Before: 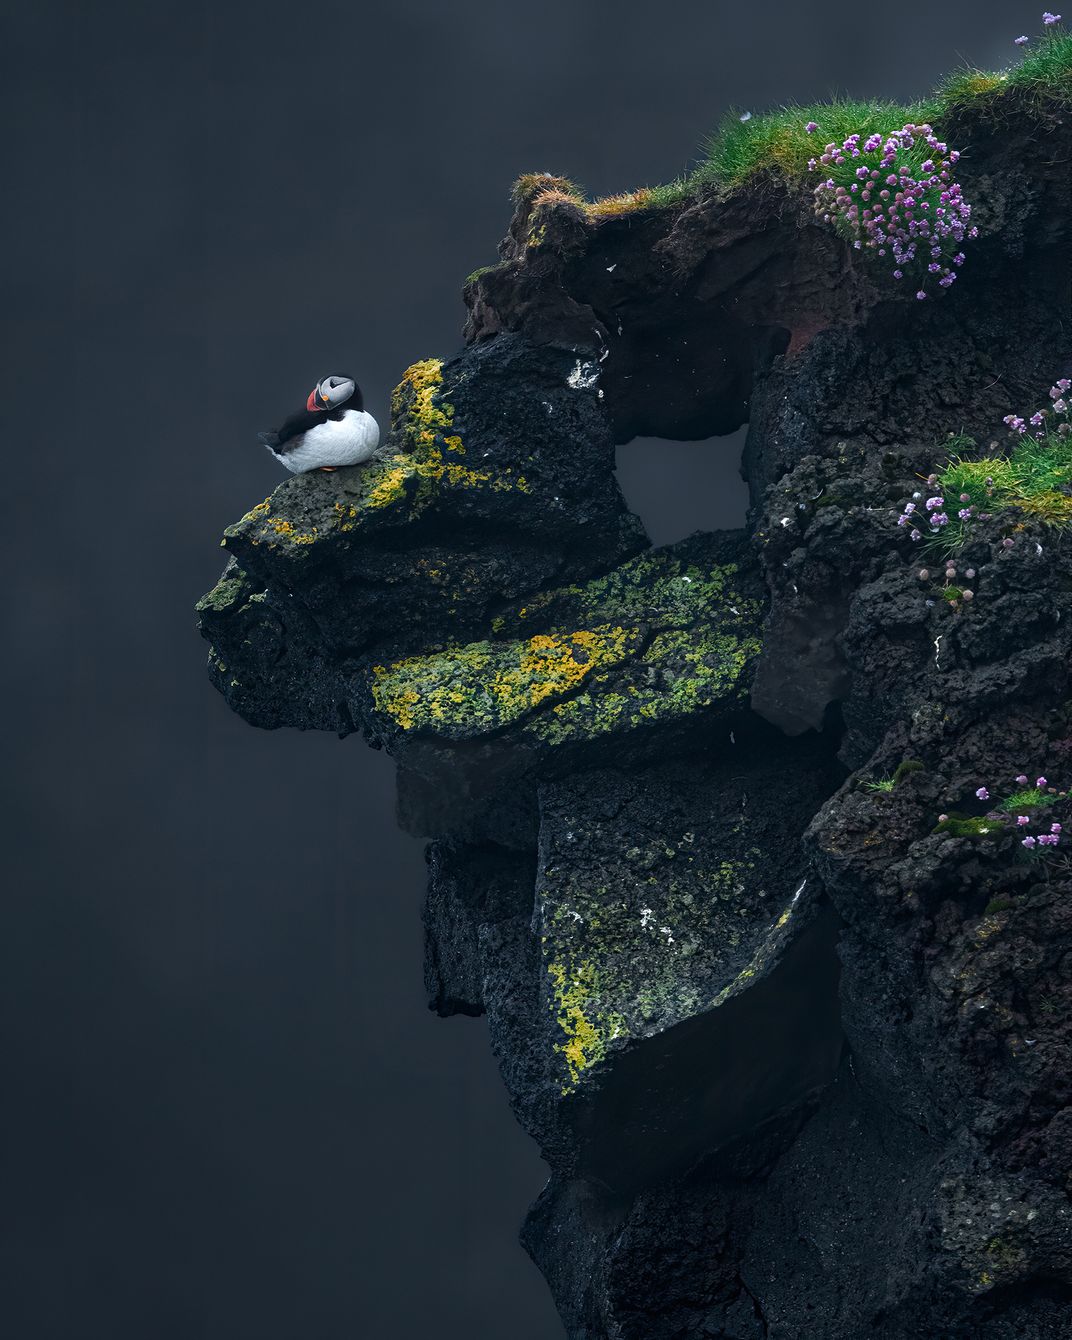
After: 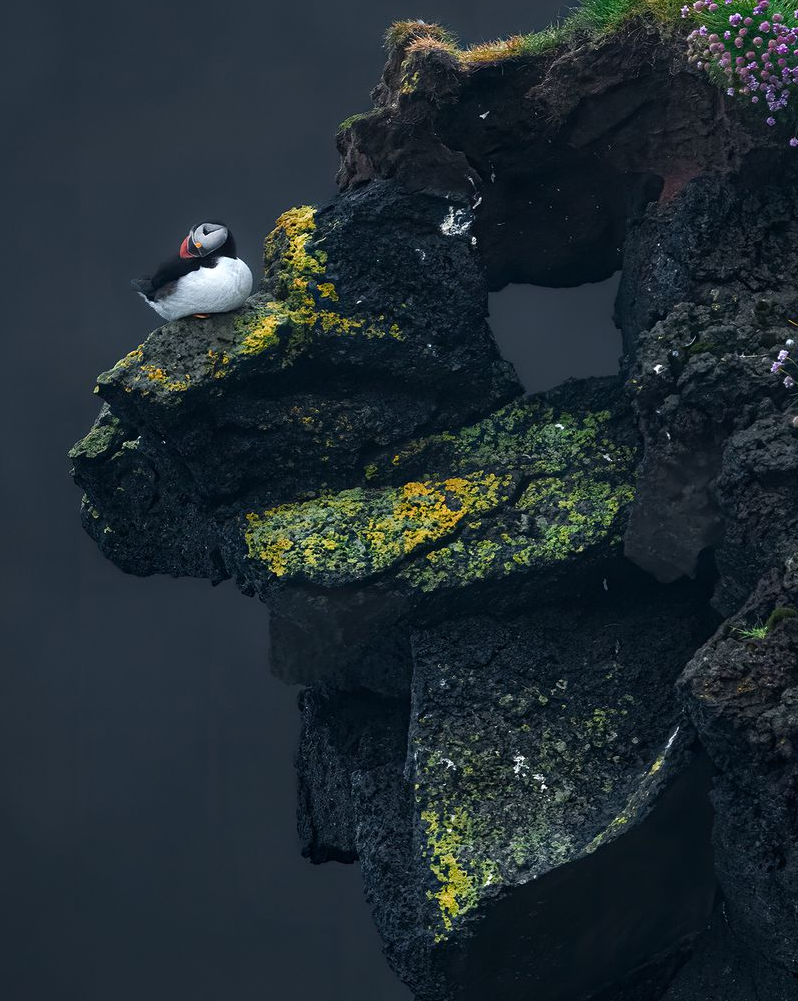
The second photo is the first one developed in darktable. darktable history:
crop and rotate: left 11.879%, top 11.447%, right 13.654%, bottom 13.807%
